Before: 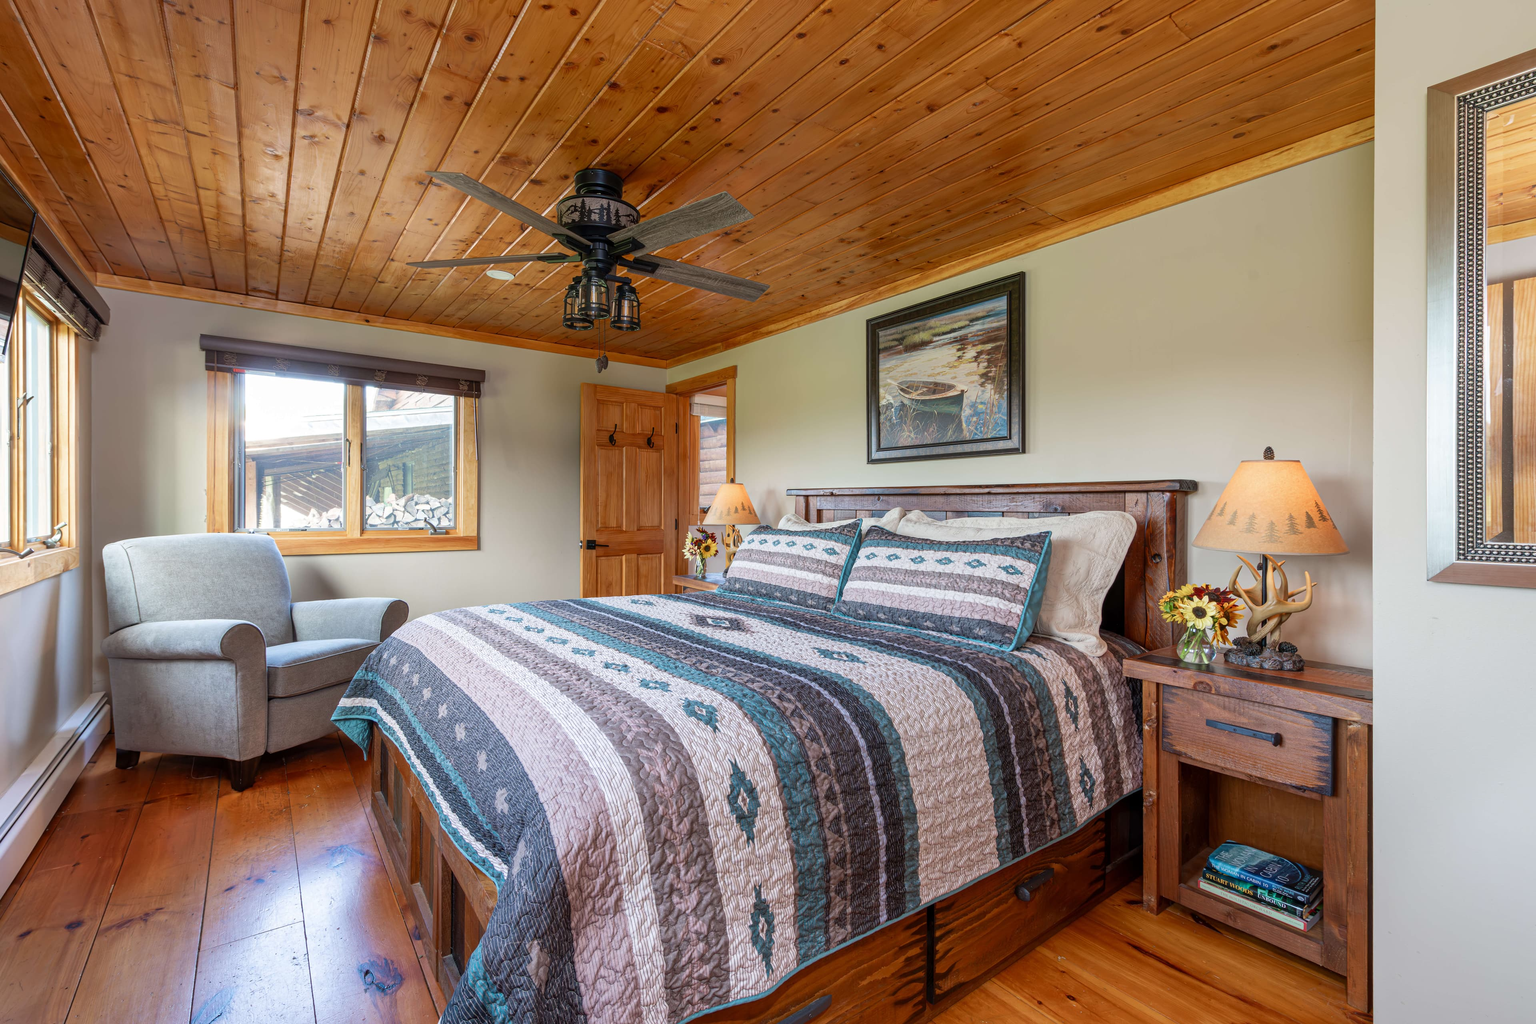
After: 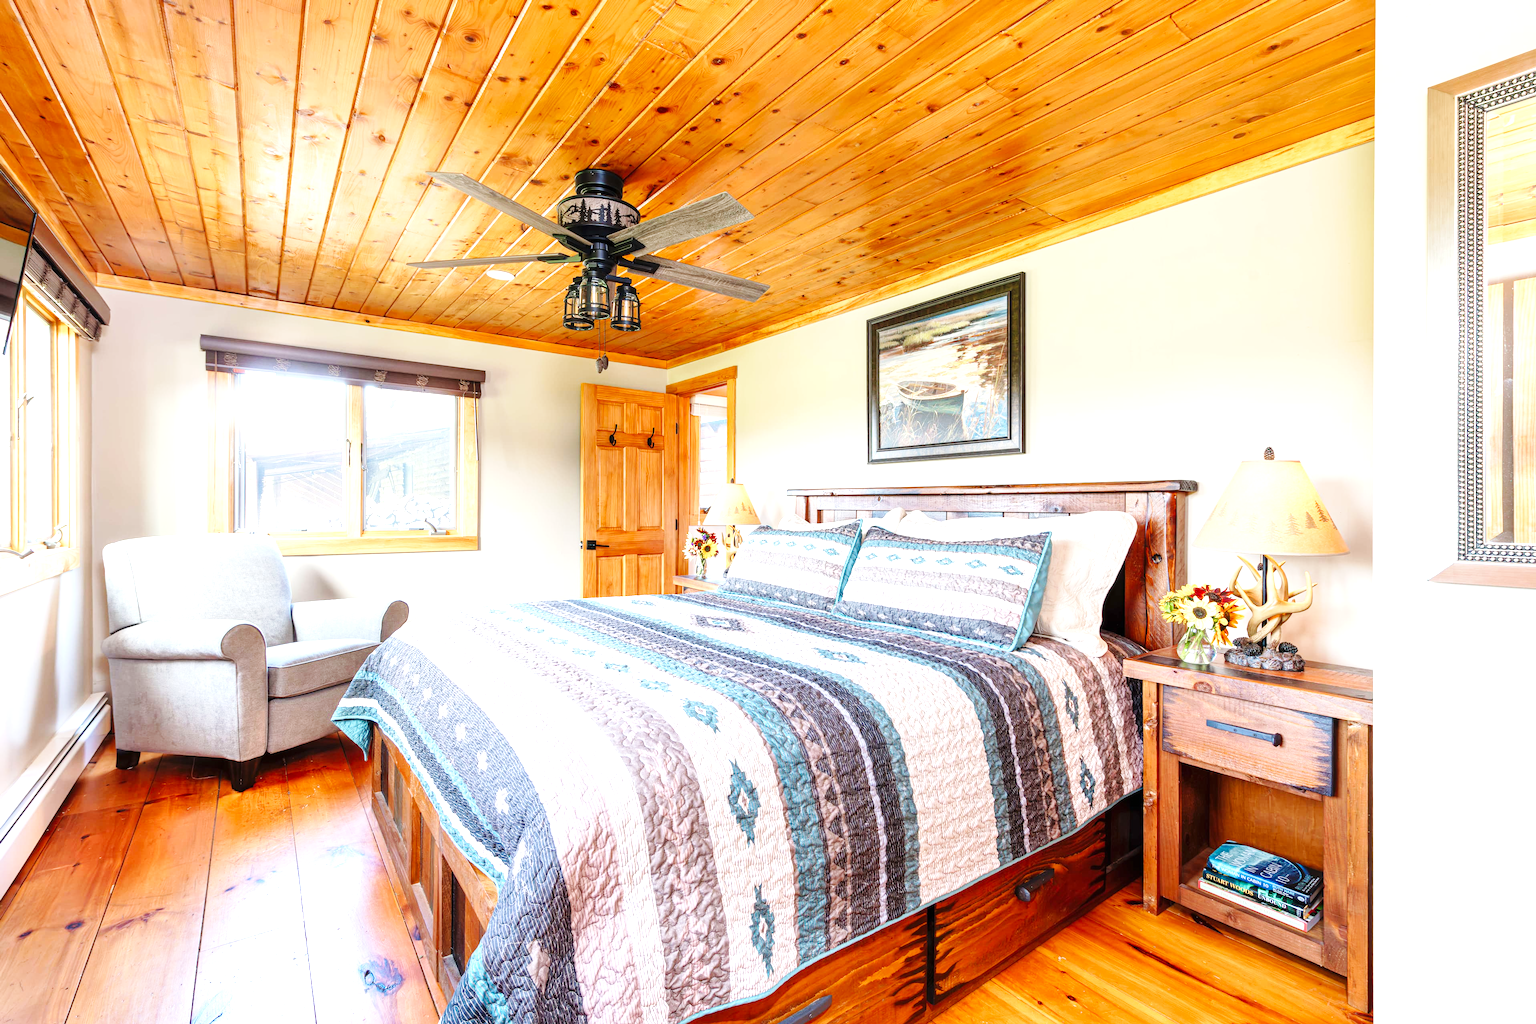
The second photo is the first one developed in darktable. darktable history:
exposure: black level correction 0, exposure 1.386 EV, compensate exposure bias true, compensate highlight preservation false
tone curve: curves: ch1 [(0, 0) (0.173, 0.145) (0.467, 0.477) (0.808, 0.611) (1, 1)]; ch2 [(0, 0) (0.255, 0.314) (0.498, 0.509) (0.694, 0.64) (1, 1)], preserve colors none
base curve: curves: ch0 [(0, 0) (0.032, 0.025) (0.121, 0.166) (0.206, 0.329) (0.605, 0.79) (1, 1)], preserve colors none
